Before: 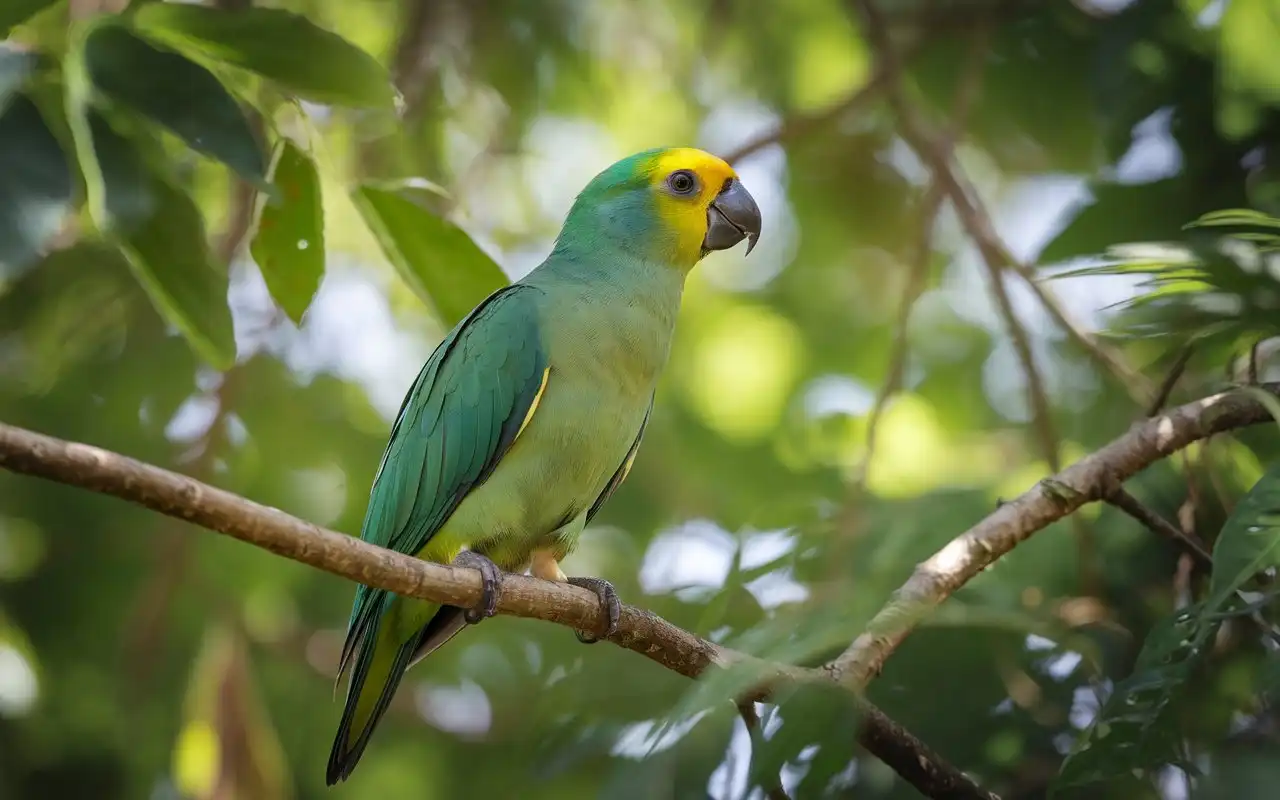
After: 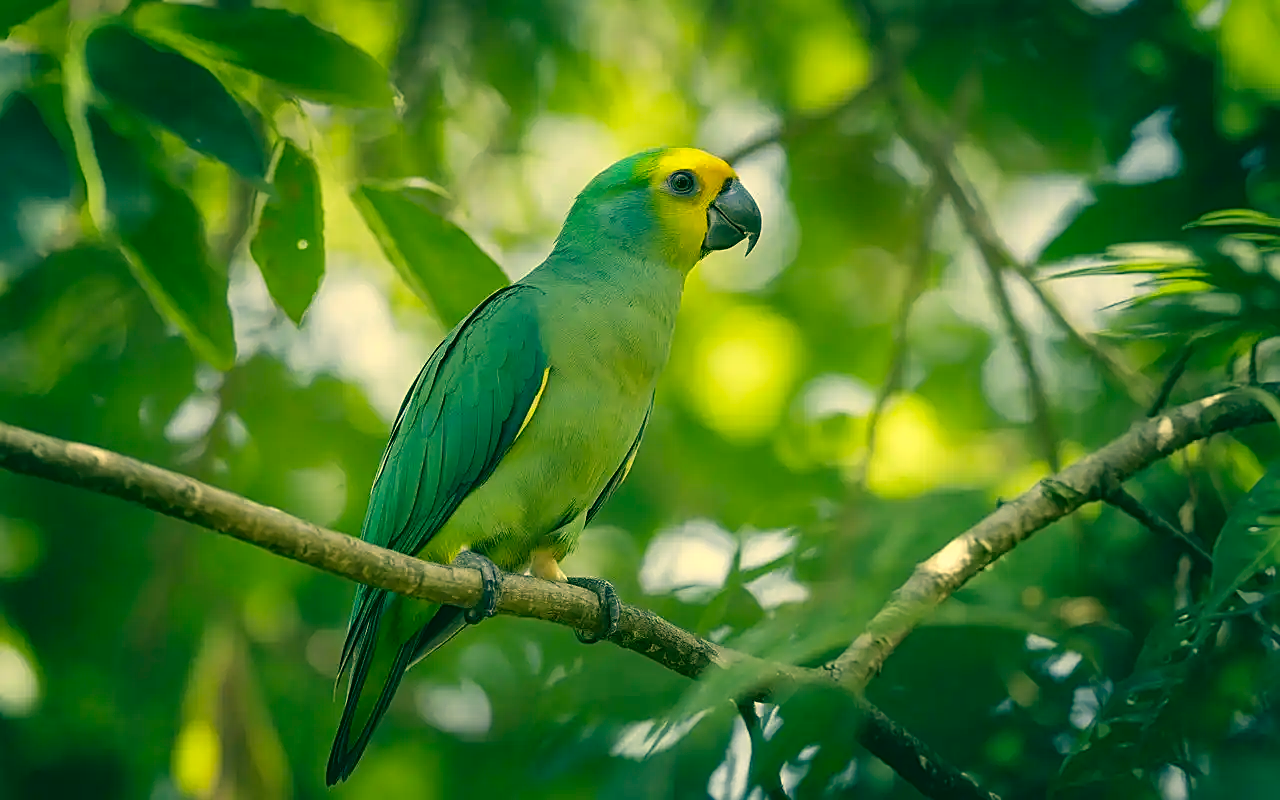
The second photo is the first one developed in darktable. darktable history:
color correction: highlights a* 1.83, highlights b* 34.02, shadows a* -36.68, shadows b* -5.48
sharpen: on, module defaults
